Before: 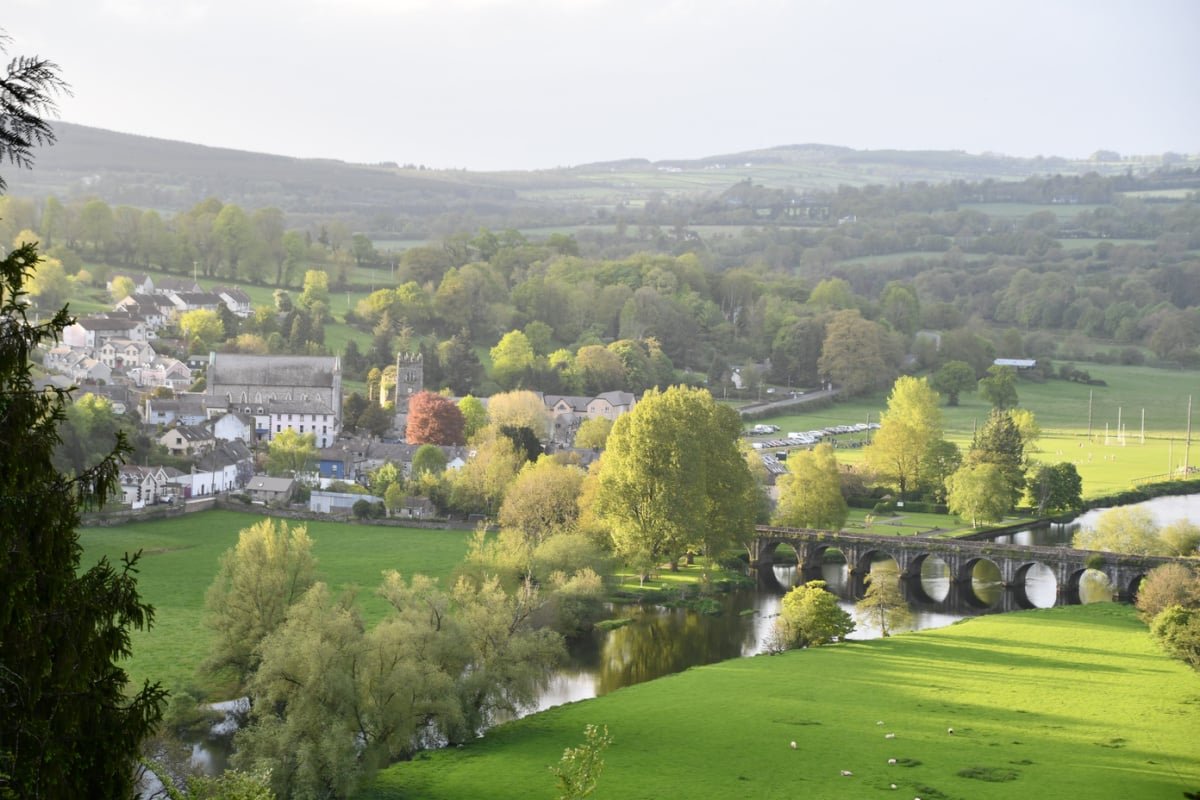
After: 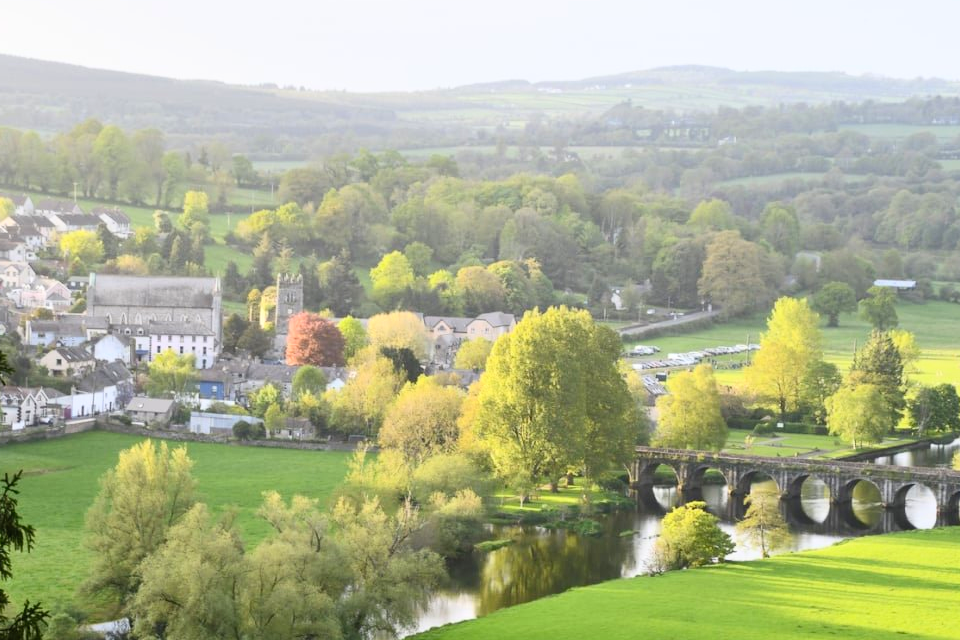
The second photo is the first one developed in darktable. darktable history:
crop and rotate: left 10.069%, top 9.952%, right 9.891%, bottom 9.989%
contrast brightness saturation: contrast 0.205, brightness 0.167, saturation 0.229
